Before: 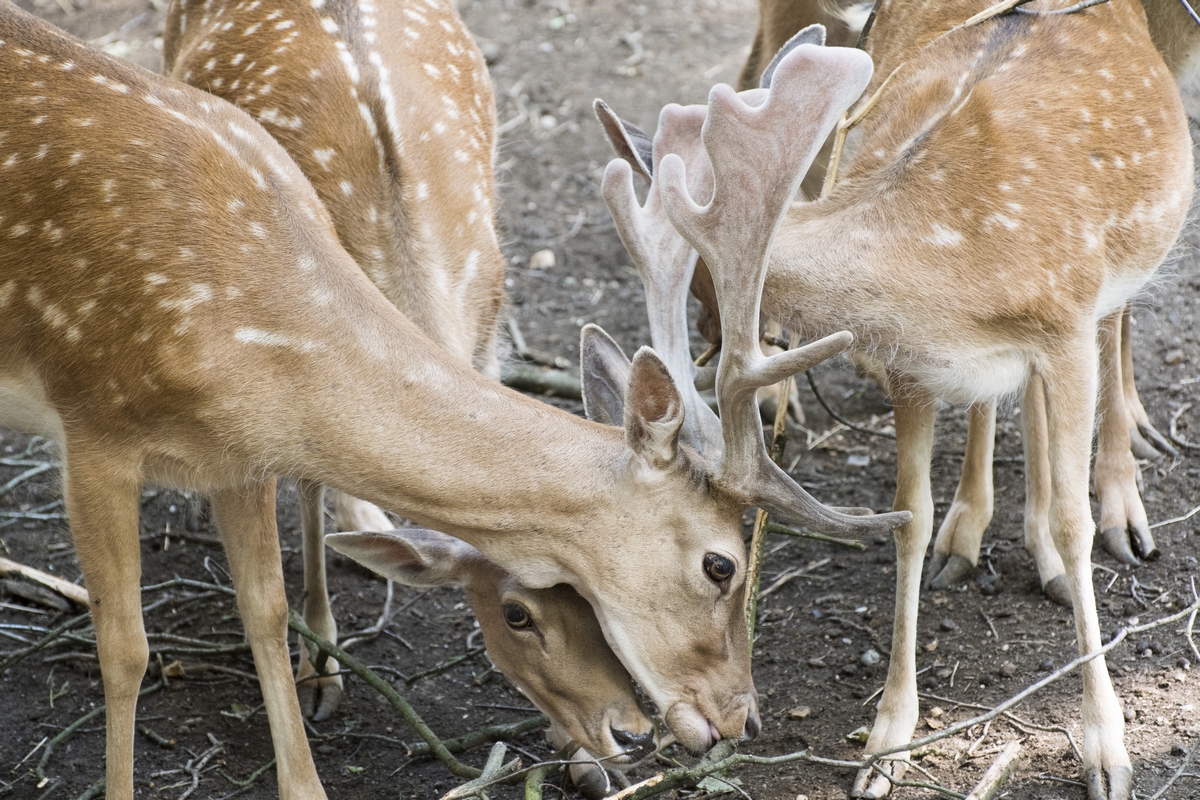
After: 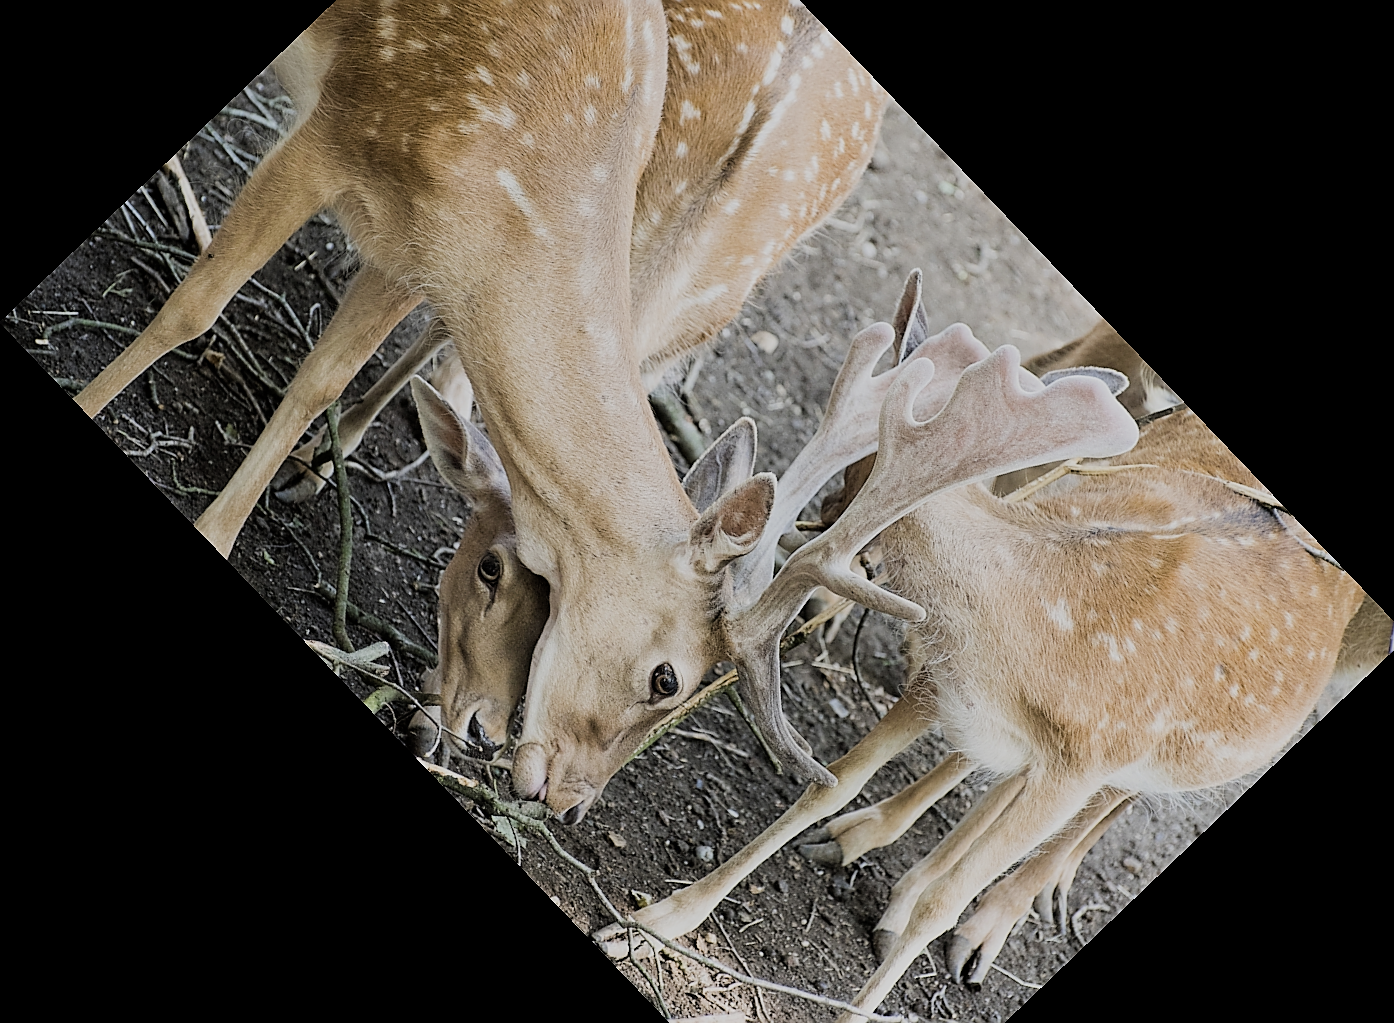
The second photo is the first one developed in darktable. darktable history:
crop and rotate: angle -46.26°, top 16.234%, right 0.912%, bottom 11.704%
sharpen: radius 1.4, amount 1.25, threshold 0.7
filmic rgb: black relative exposure -9.22 EV, white relative exposure 6.77 EV, hardness 3.07, contrast 1.05
